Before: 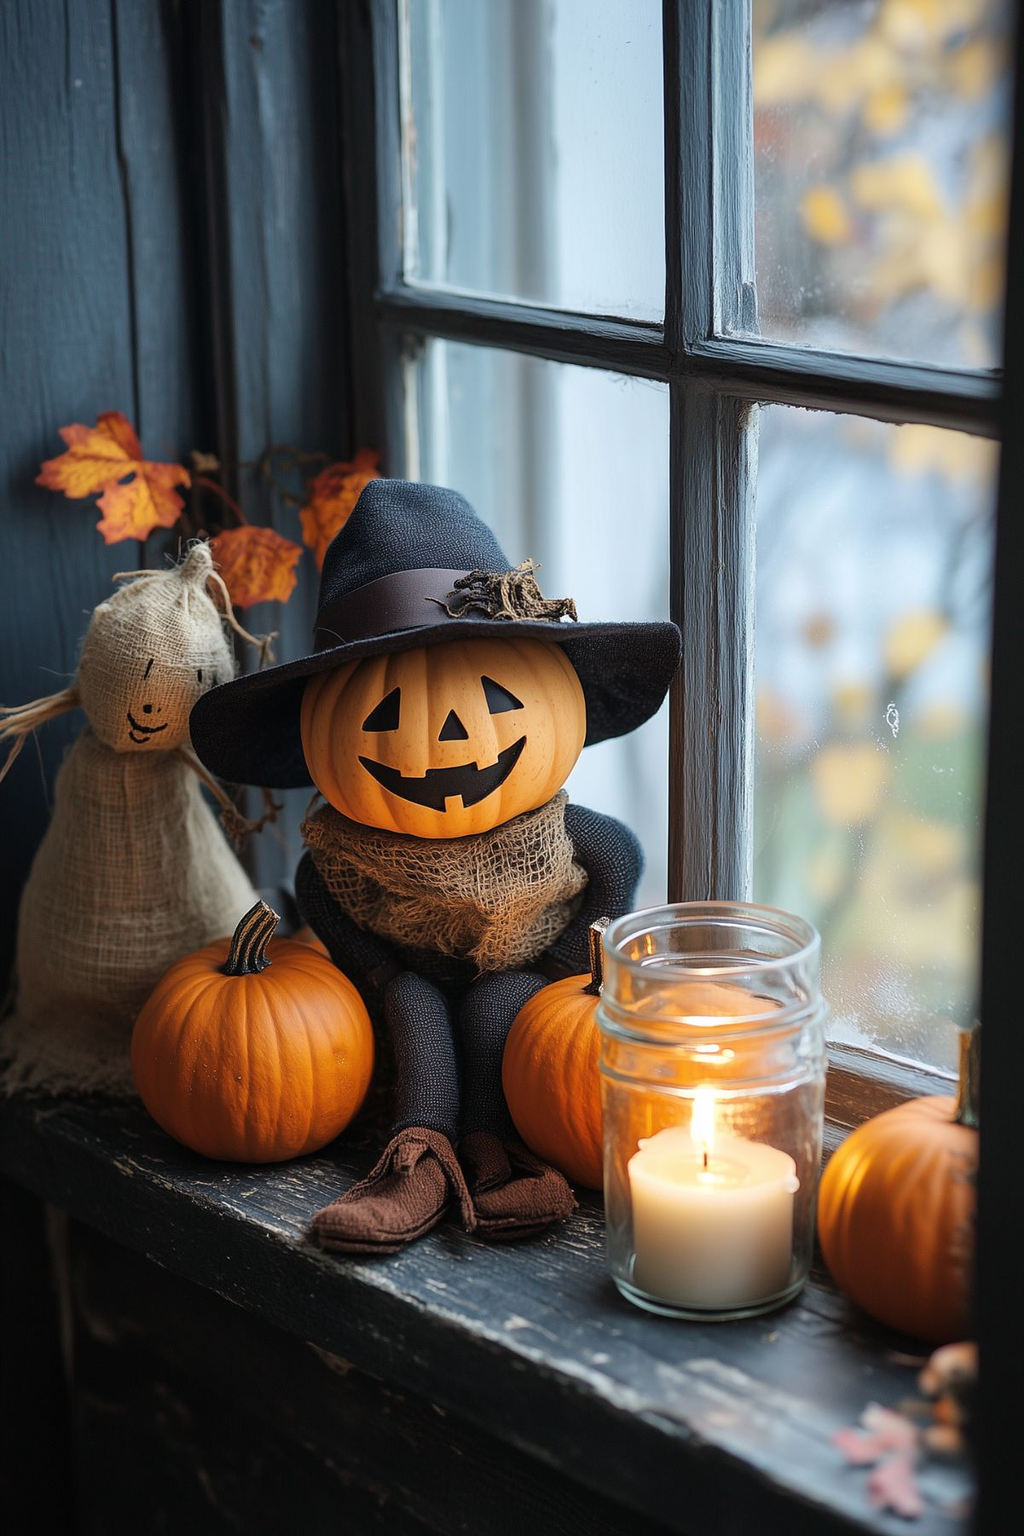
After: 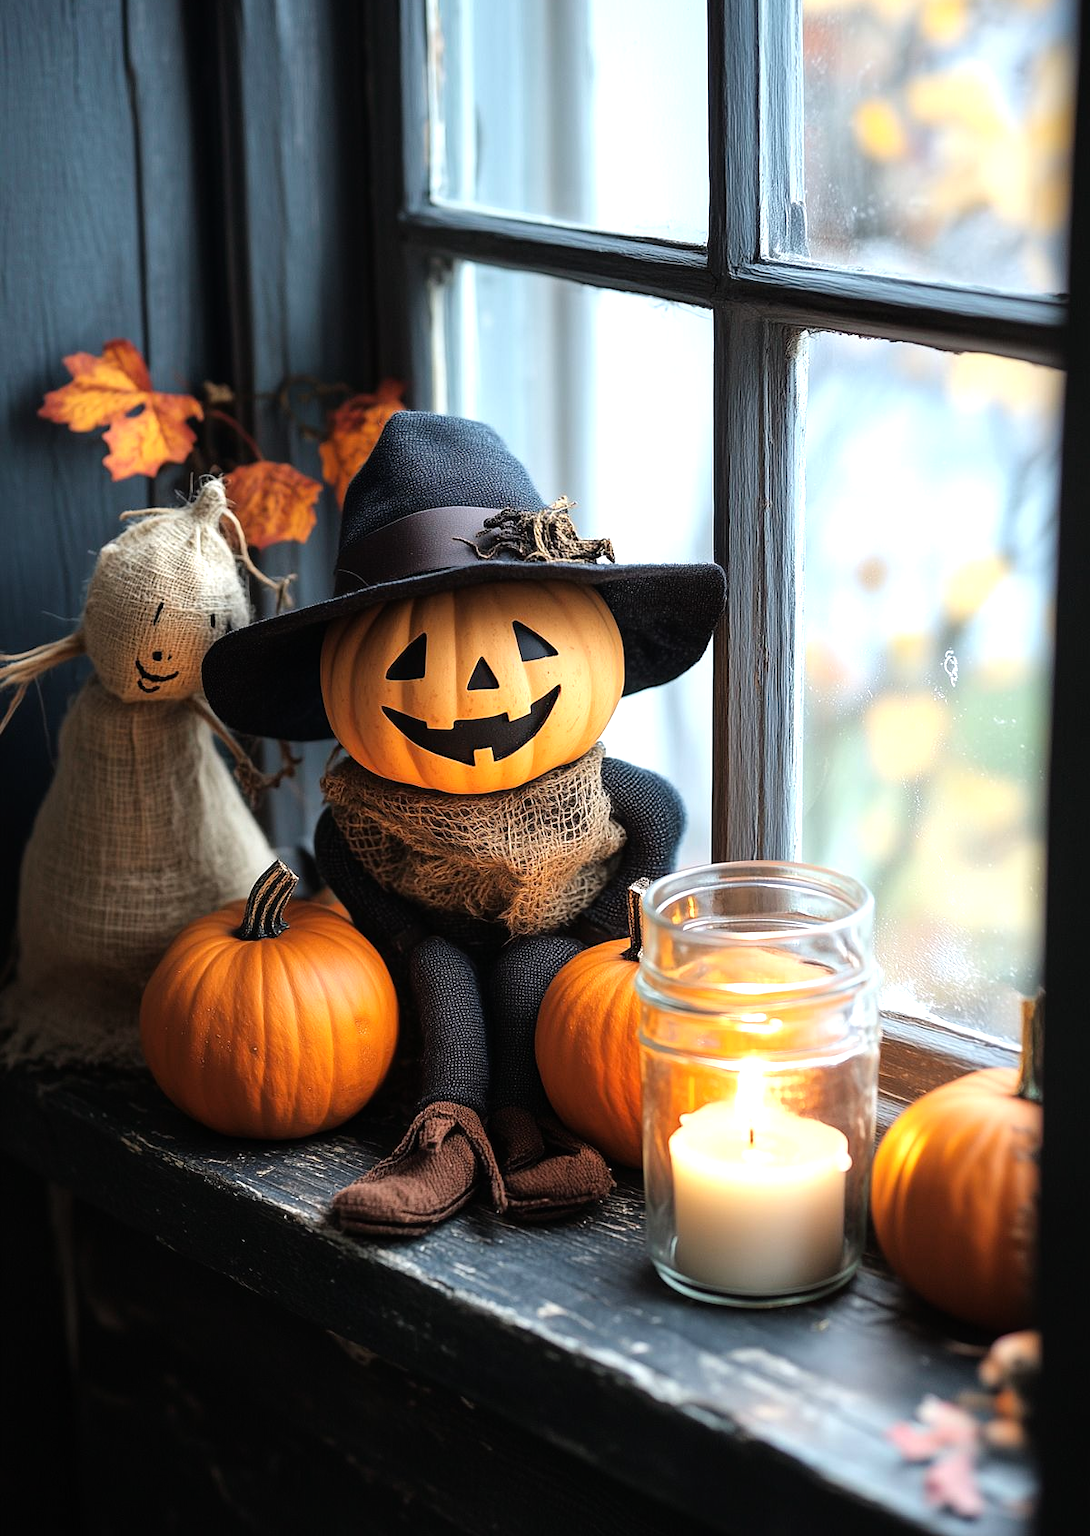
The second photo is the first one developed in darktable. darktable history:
tone equalizer: -8 EV -0.772 EV, -7 EV -0.709 EV, -6 EV -0.639 EV, -5 EV -0.416 EV, -3 EV 0.388 EV, -2 EV 0.6 EV, -1 EV 0.676 EV, +0 EV 0.762 EV
crop and rotate: top 6.107%
